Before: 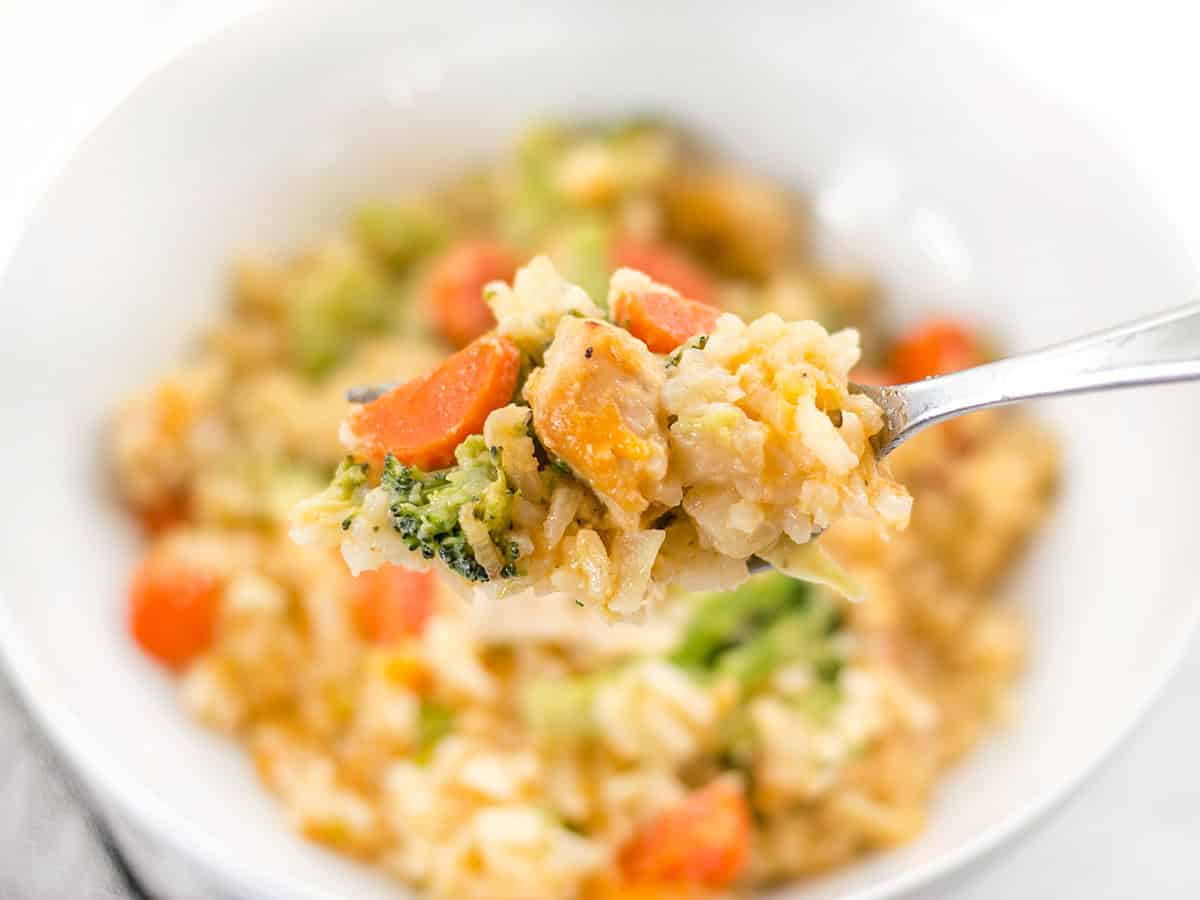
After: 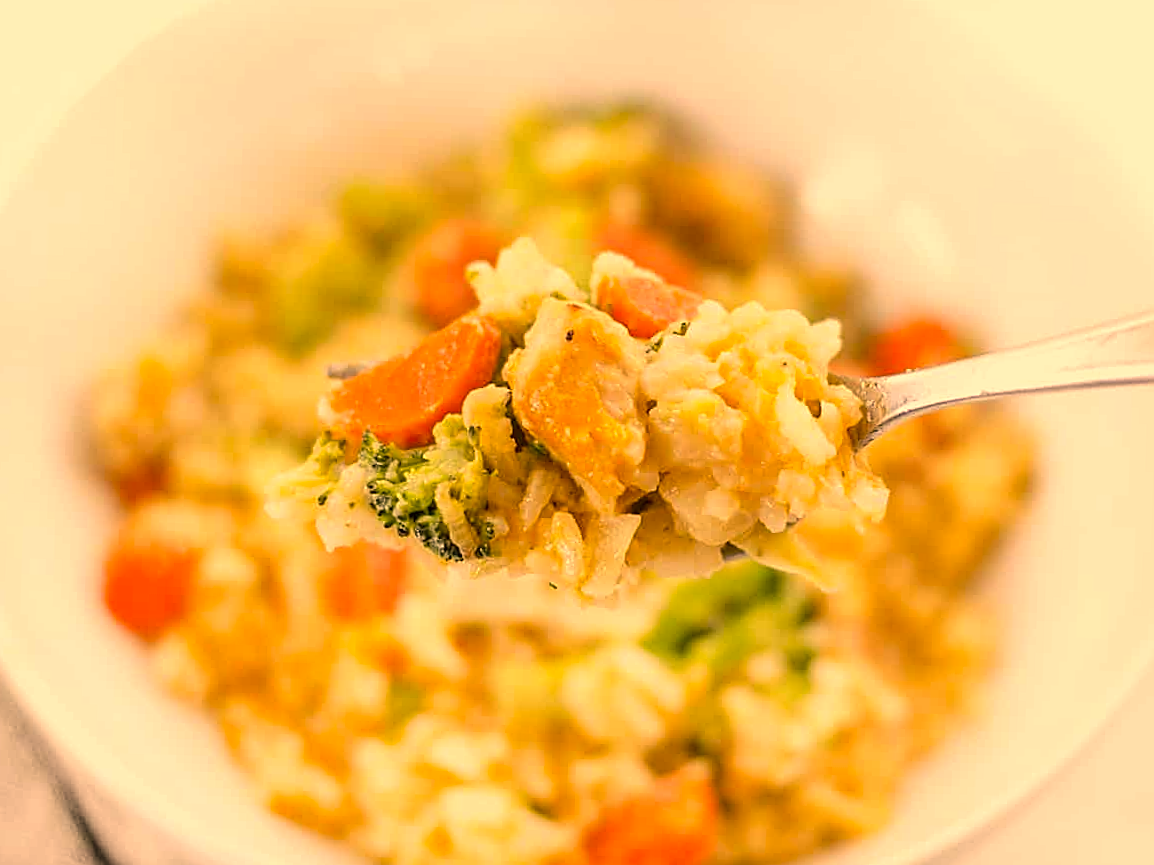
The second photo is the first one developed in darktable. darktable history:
crop and rotate: angle -1.73°
color balance rgb: perceptual saturation grading › global saturation 0.459%, global vibrance -23.469%
color correction: highlights a* 18.28, highlights b* 35.8, shadows a* 0.978, shadows b* 6.53, saturation 1.03
sharpen: on, module defaults
